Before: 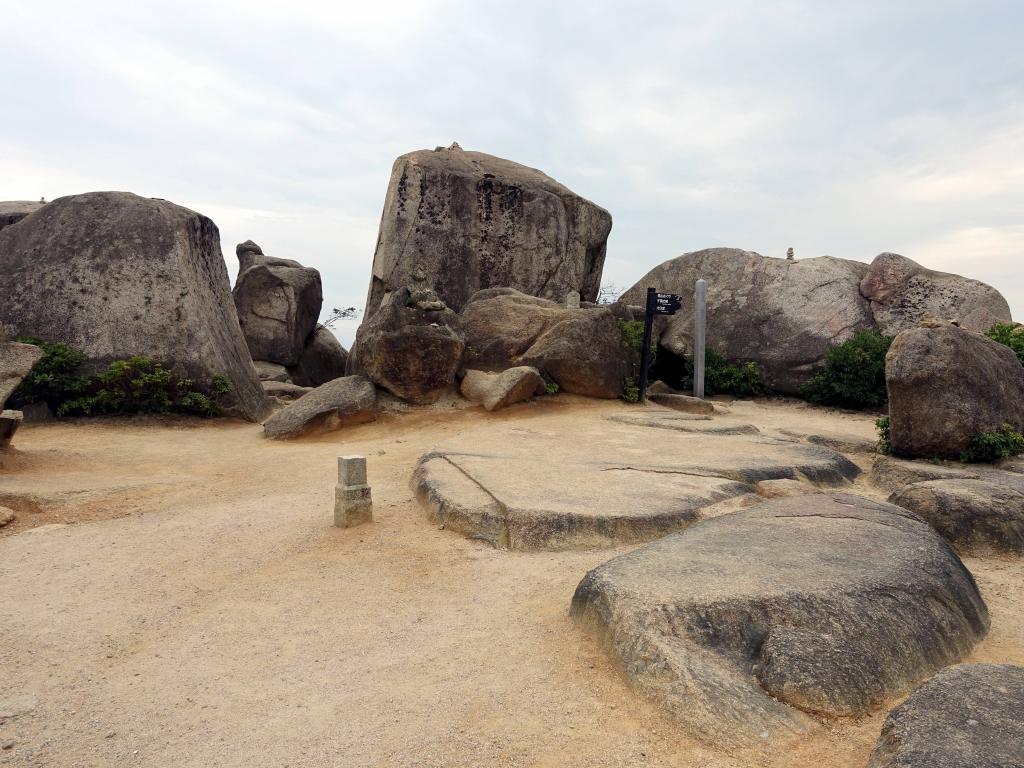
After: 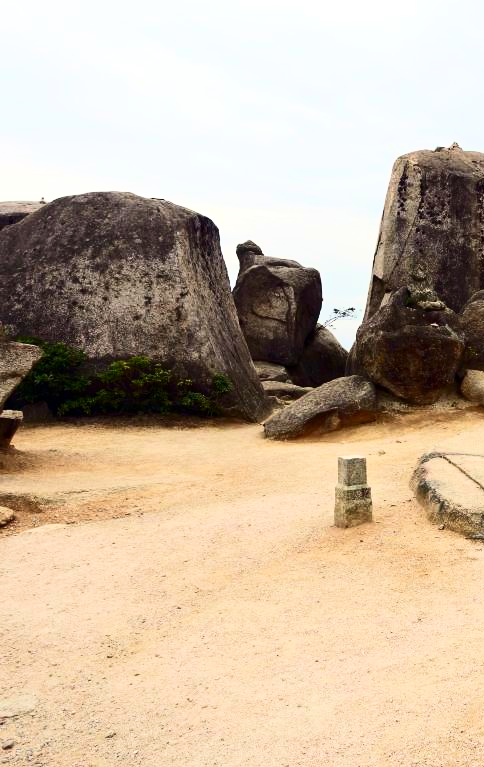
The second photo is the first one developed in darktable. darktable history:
contrast brightness saturation: contrast 0.406, brightness 0.1, saturation 0.207
velvia: on, module defaults
crop and rotate: left 0.029%, top 0%, right 52.683%
